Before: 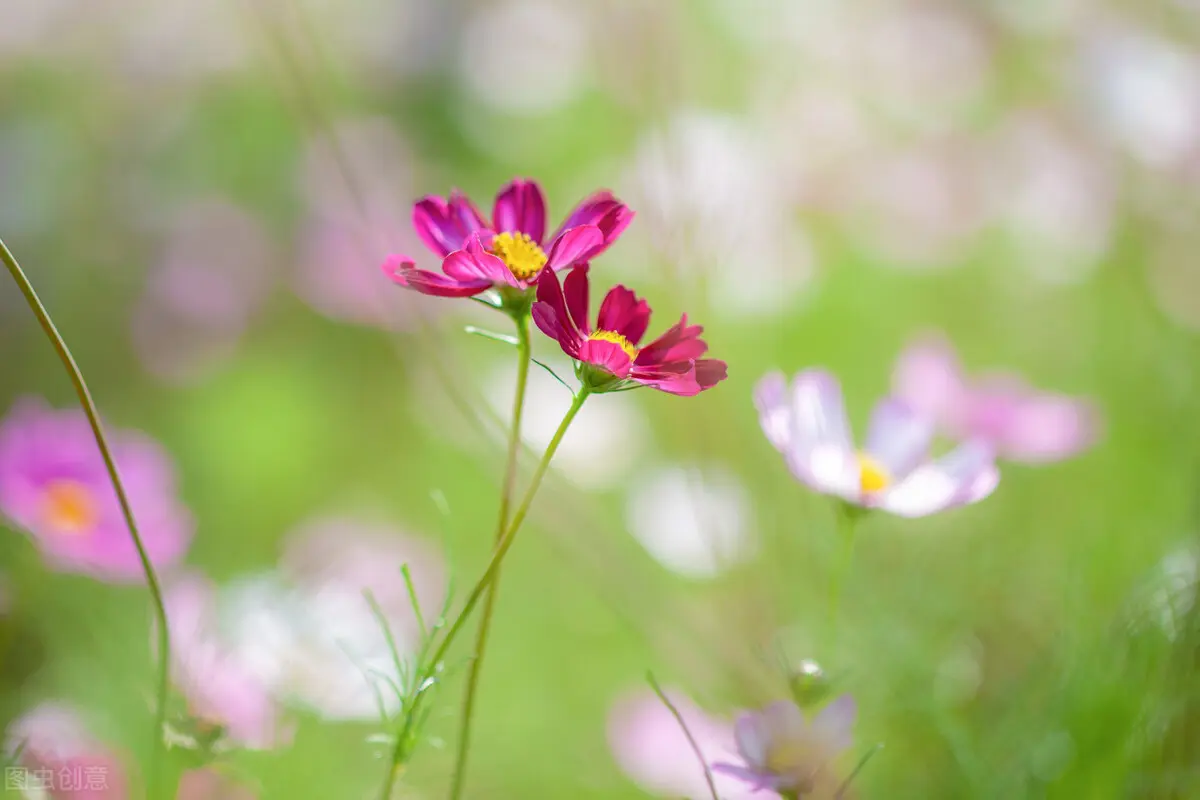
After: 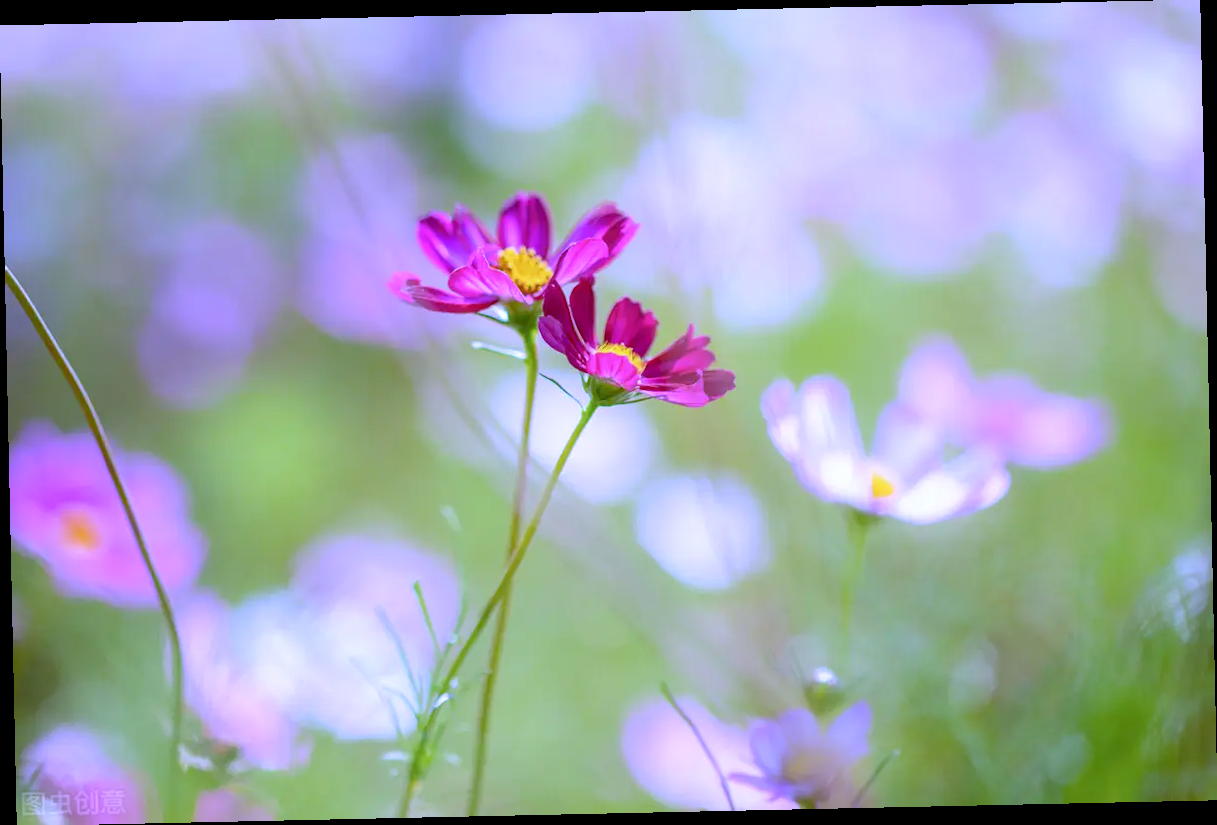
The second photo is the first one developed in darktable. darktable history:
rotate and perspective: rotation -1.24°, automatic cropping off
white balance: red 0.98, blue 1.61
exposure: black level correction 0.001, compensate highlight preservation false
